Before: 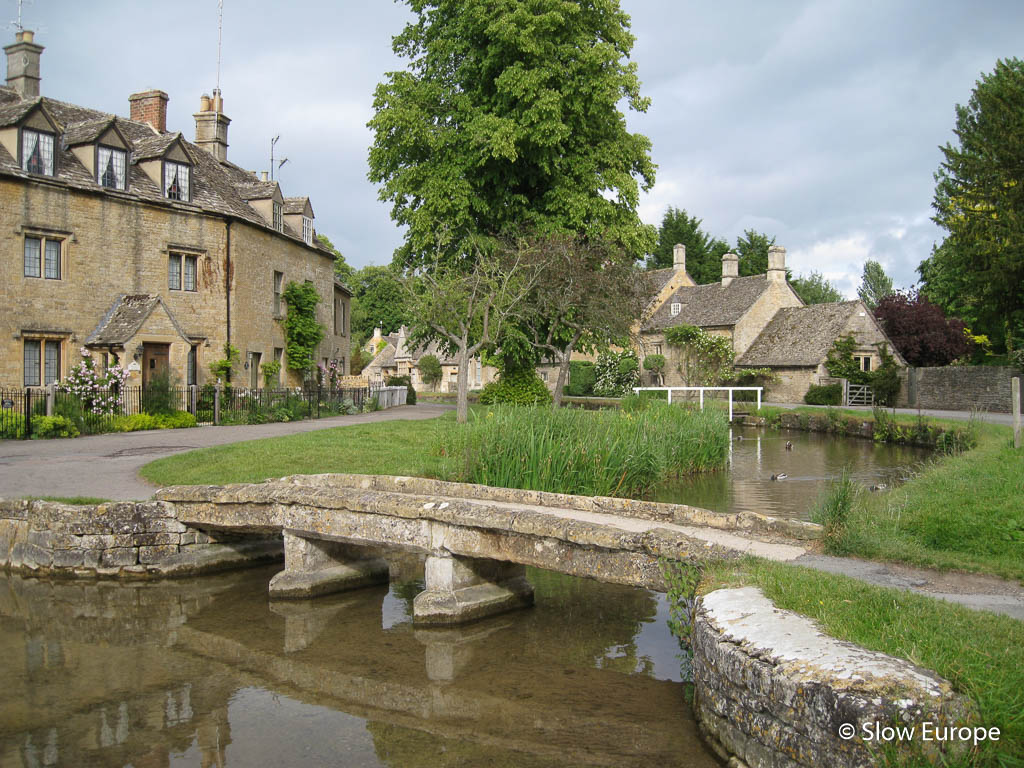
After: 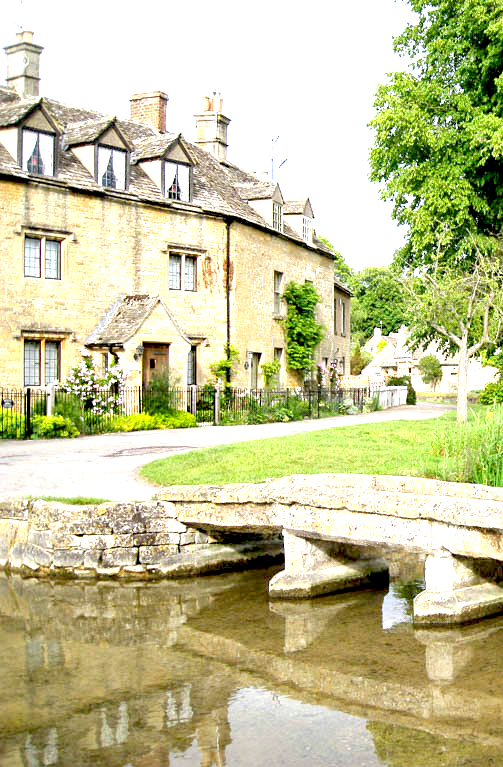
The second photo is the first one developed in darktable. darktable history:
crop and rotate: left 0%, top 0%, right 50.845%
exposure: black level correction 0.016, exposure 1.774 EV, compensate highlight preservation false
white balance: red 0.988, blue 1.017
